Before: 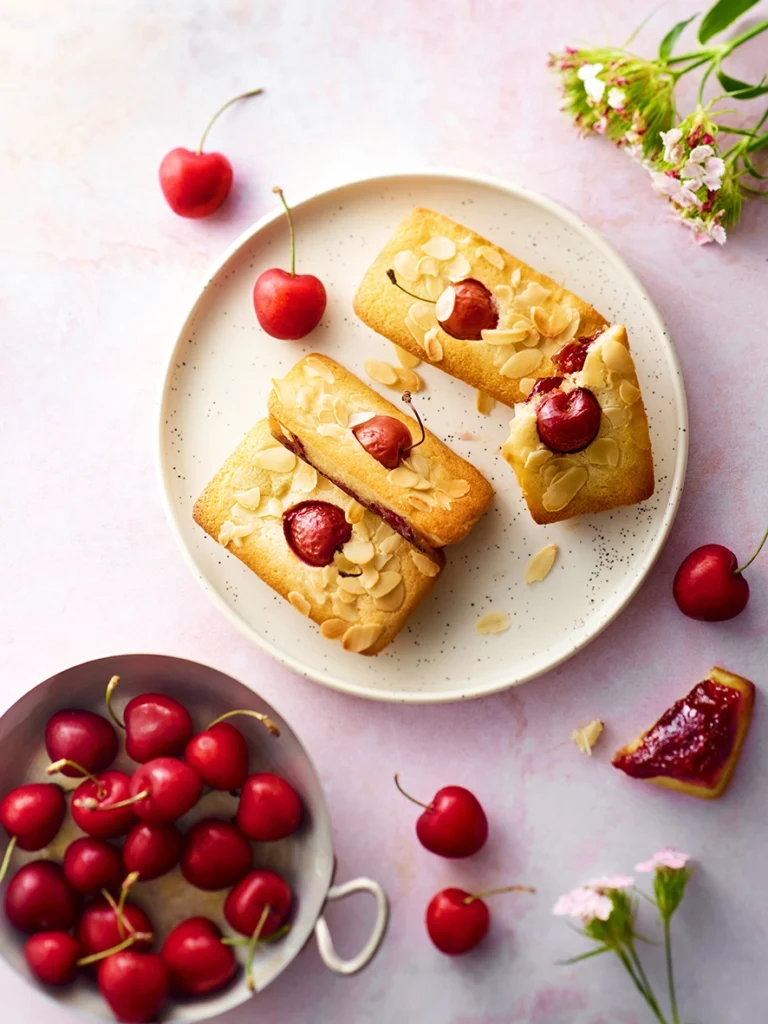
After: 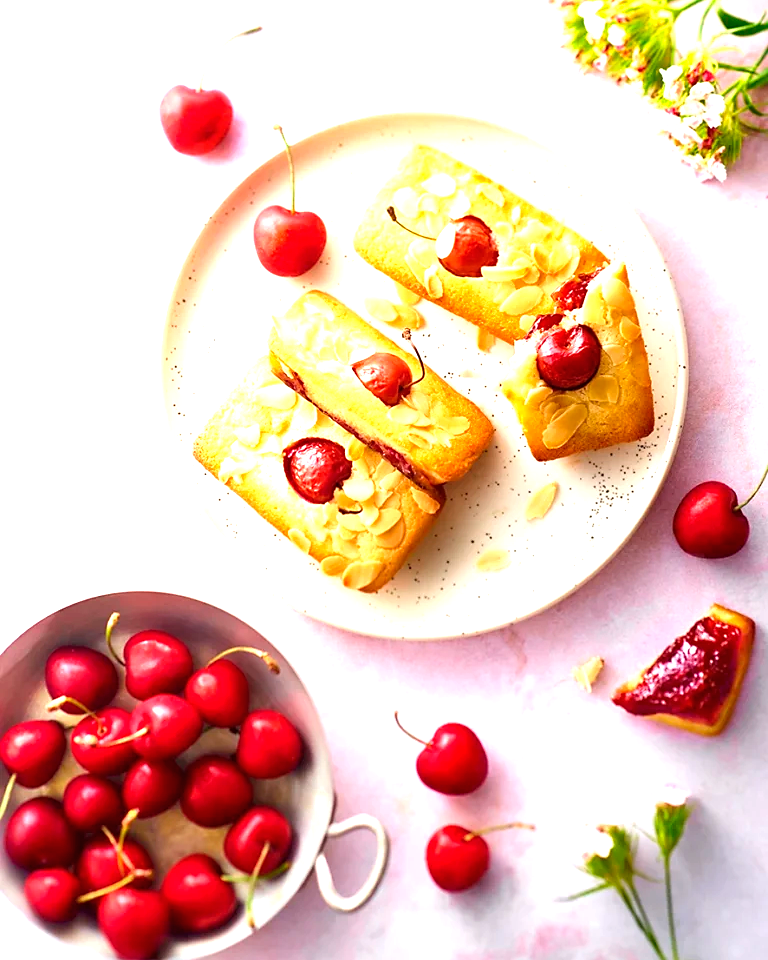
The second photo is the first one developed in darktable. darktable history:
sharpen: radius 1.559, amount 0.373, threshold 1.271
exposure: black level correction 0, exposure 1.1 EV, compensate exposure bias true, compensate highlight preservation false
crop and rotate: top 6.25%
